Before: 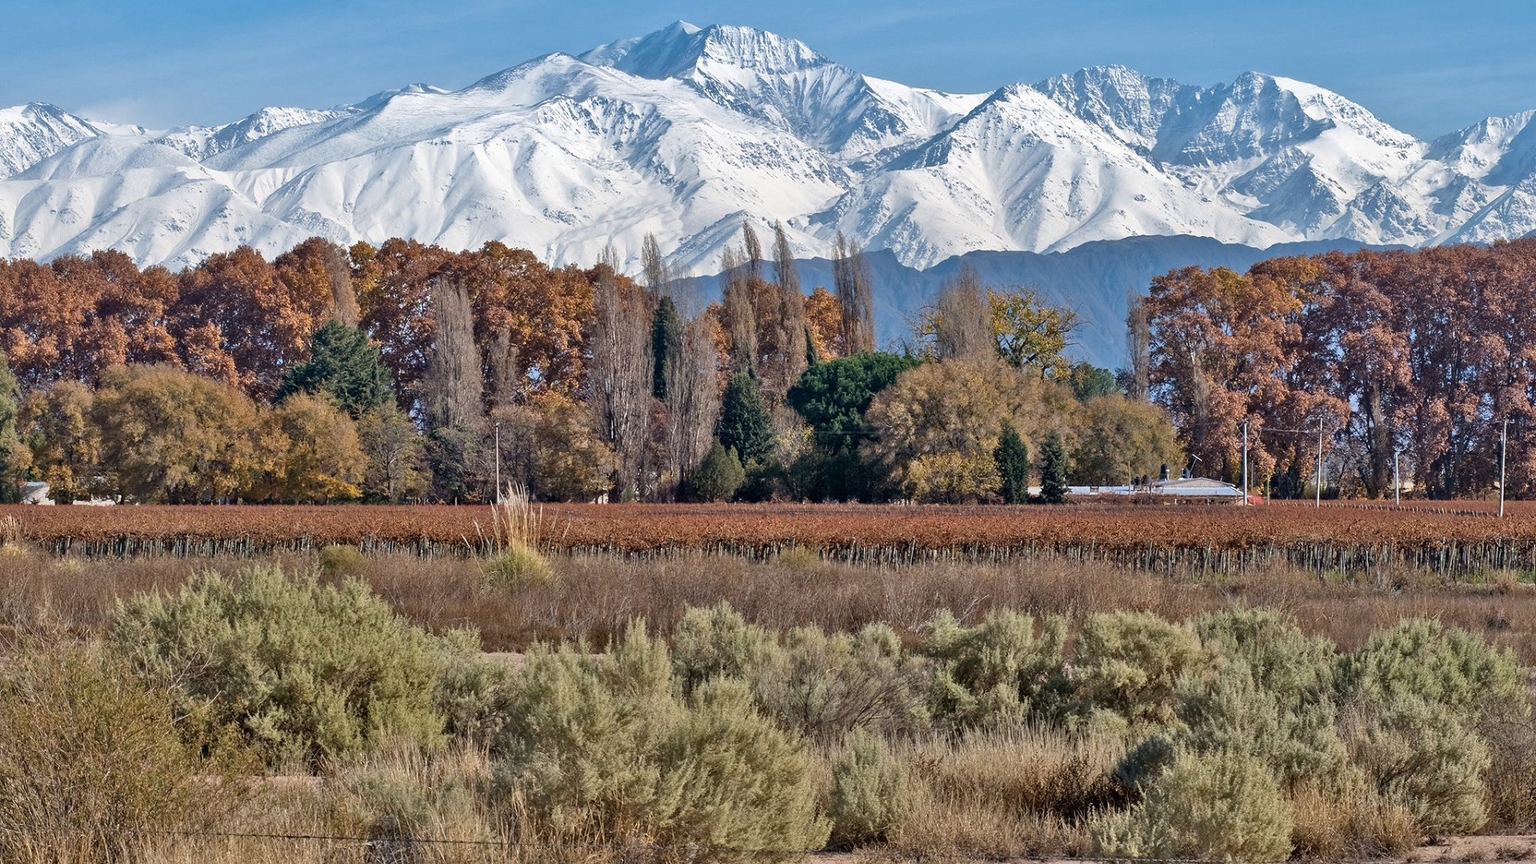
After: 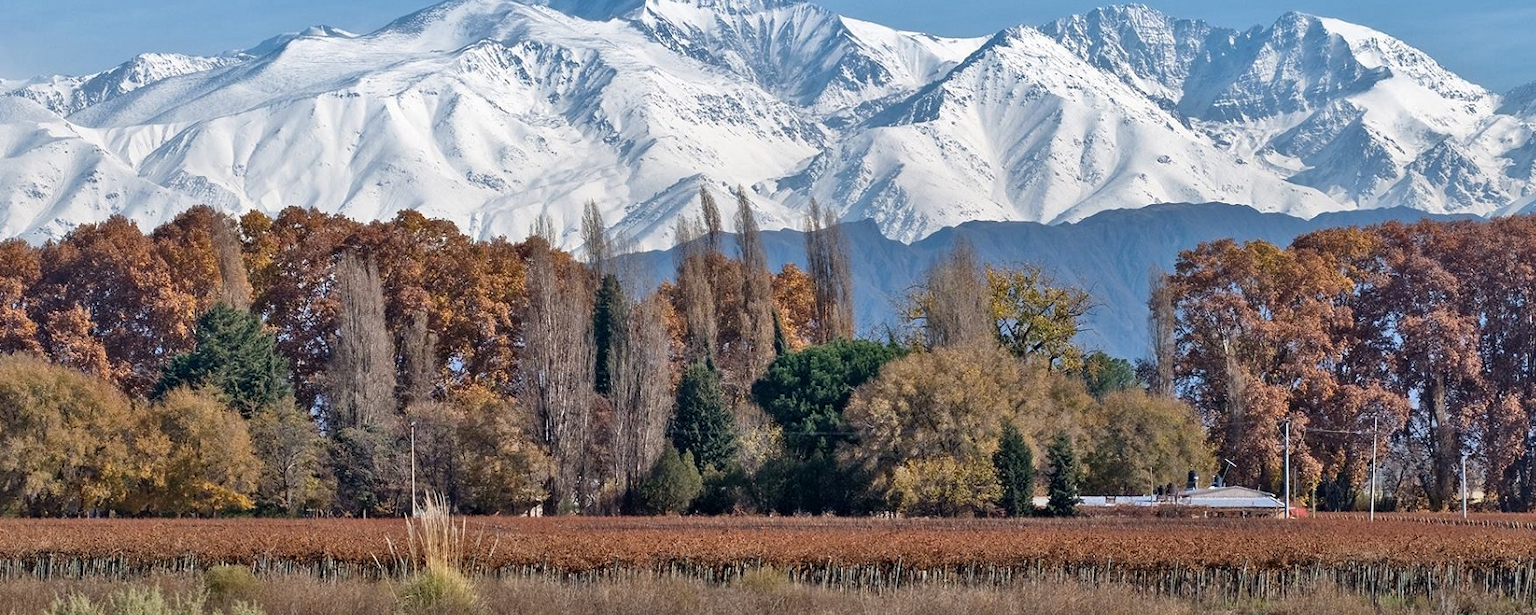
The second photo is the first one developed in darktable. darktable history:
crop and rotate: left 9.422%, top 7.236%, right 4.974%, bottom 31.778%
